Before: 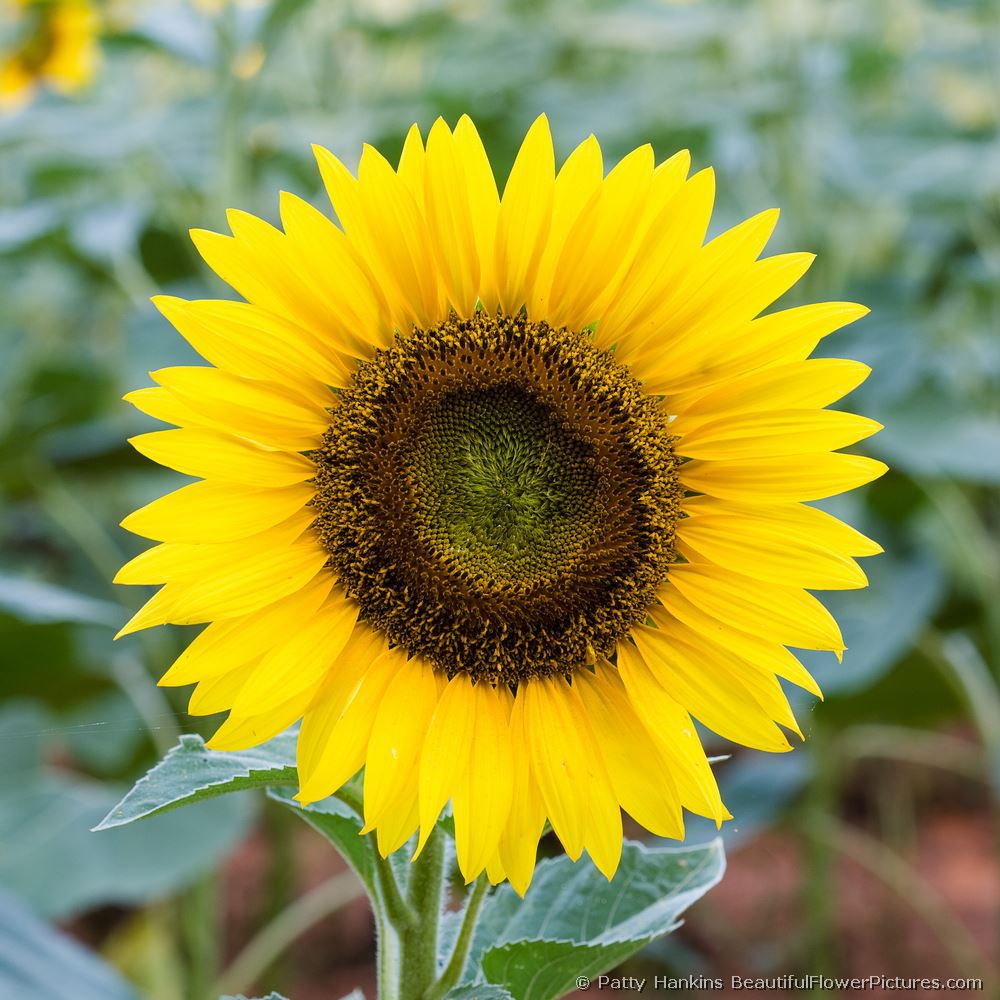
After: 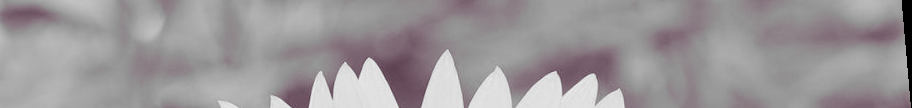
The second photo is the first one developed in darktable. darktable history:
split-toning: shadows › hue 316.8°, shadows › saturation 0.47, highlights › hue 201.6°, highlights › saturation 0, balance -41.97, compress 28.01%
color balance: on, module defaults
crop and rotate: left 9.644%, top 9.491%, right 6.021%, bottom 80.509%
monochrome: a 73.58, b 64.21
rotate and perspective: rotation -4.98°, automatic cropping off
